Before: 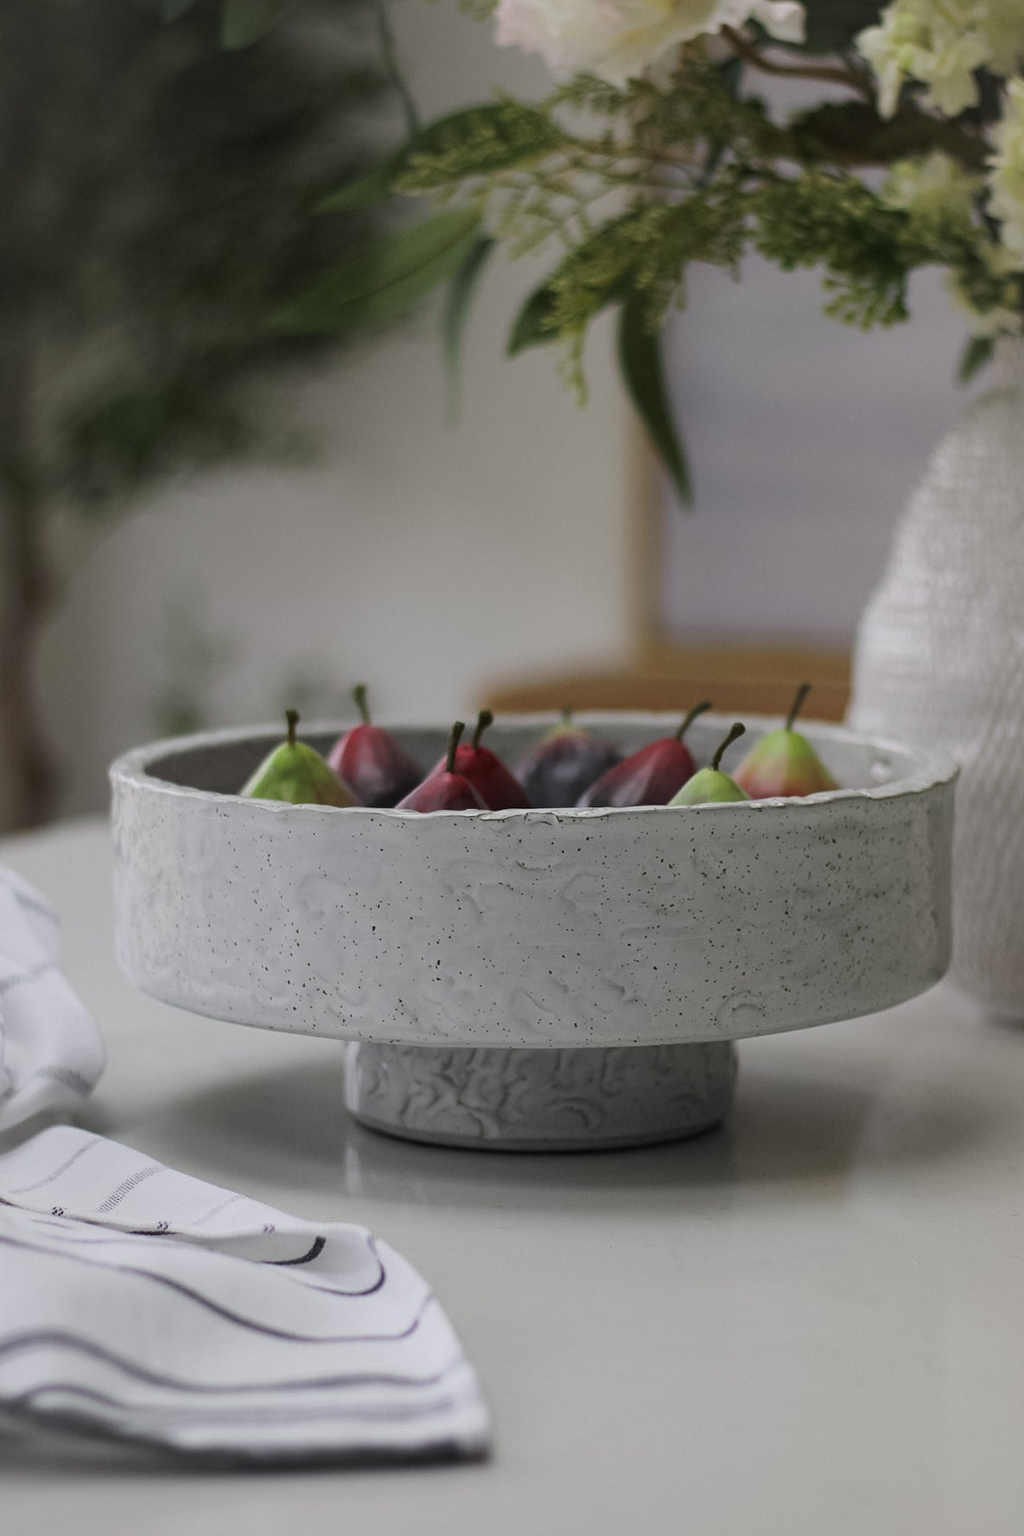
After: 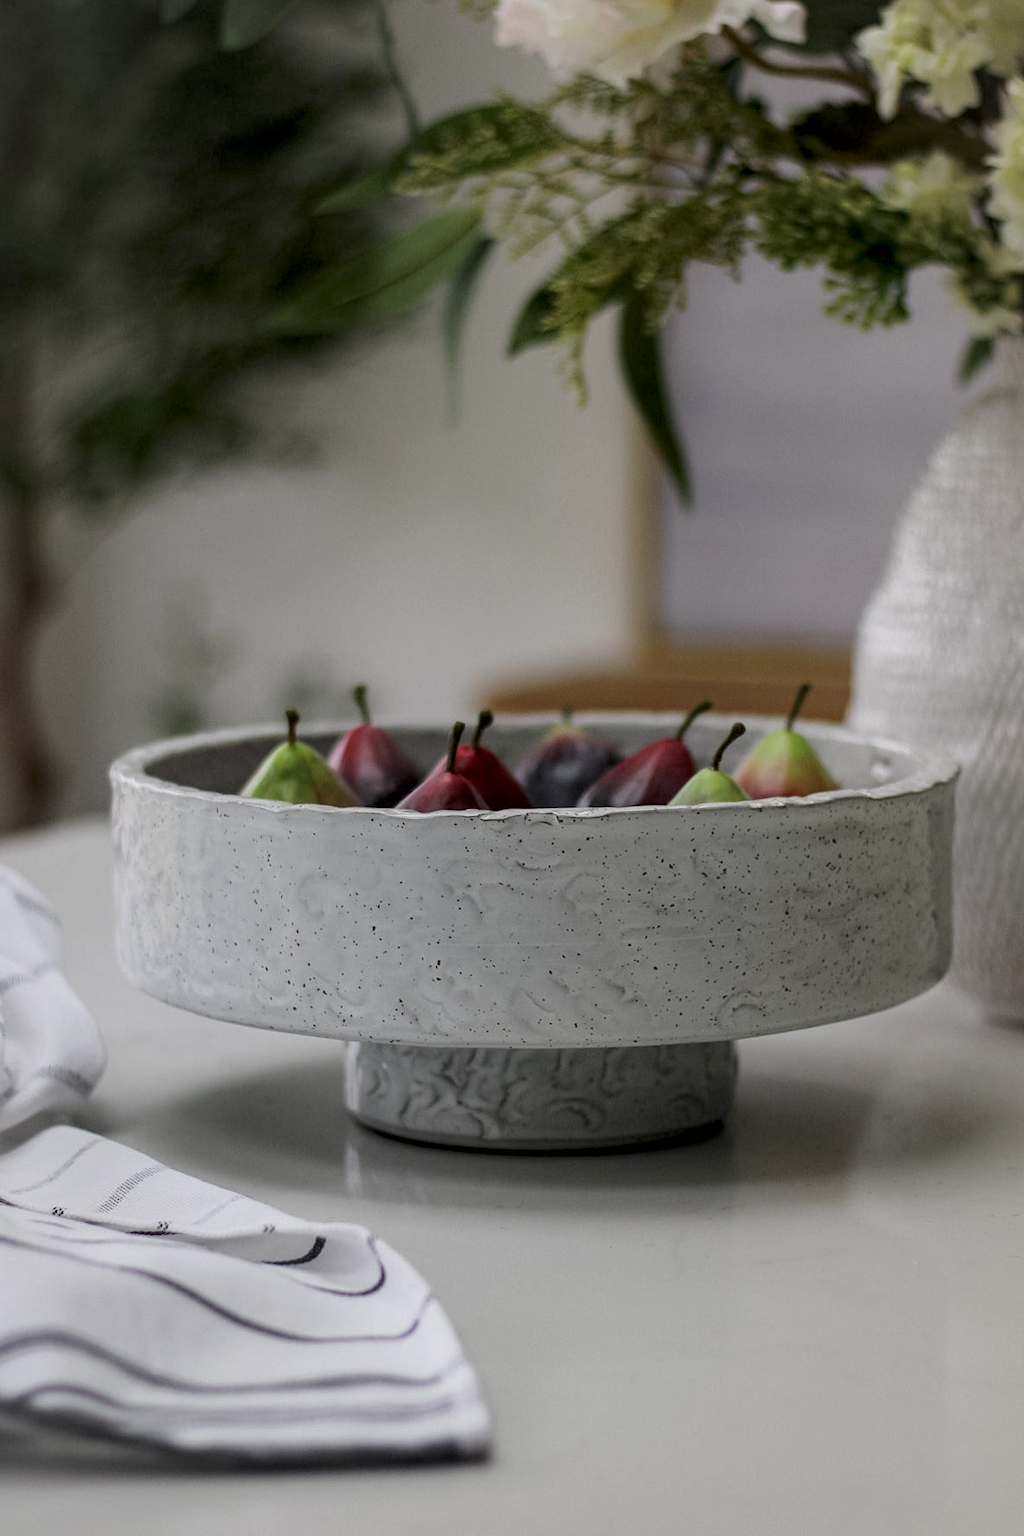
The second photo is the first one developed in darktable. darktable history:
local contrast: on, module defaults
exposure: black level correction 0.007, compensate exposure bias true, compensate highlight preservation false
